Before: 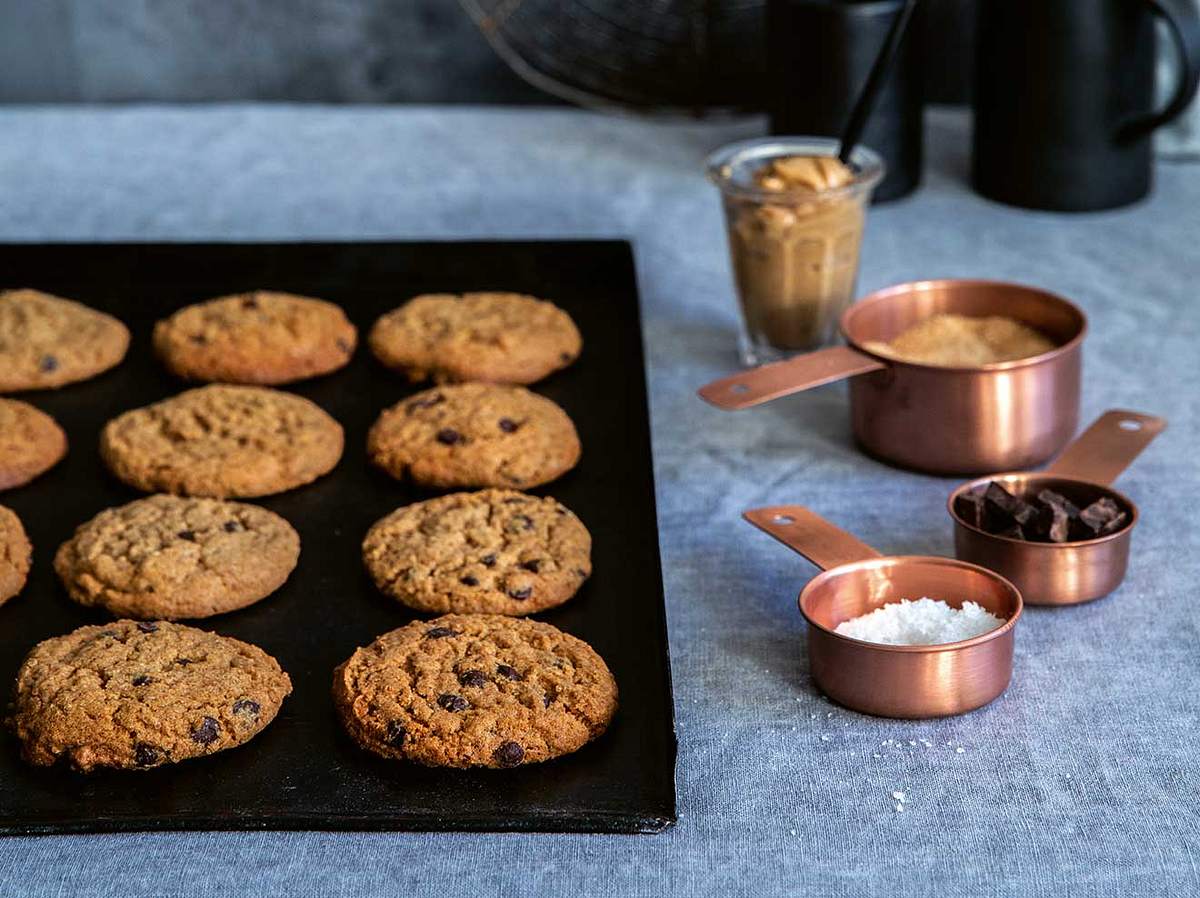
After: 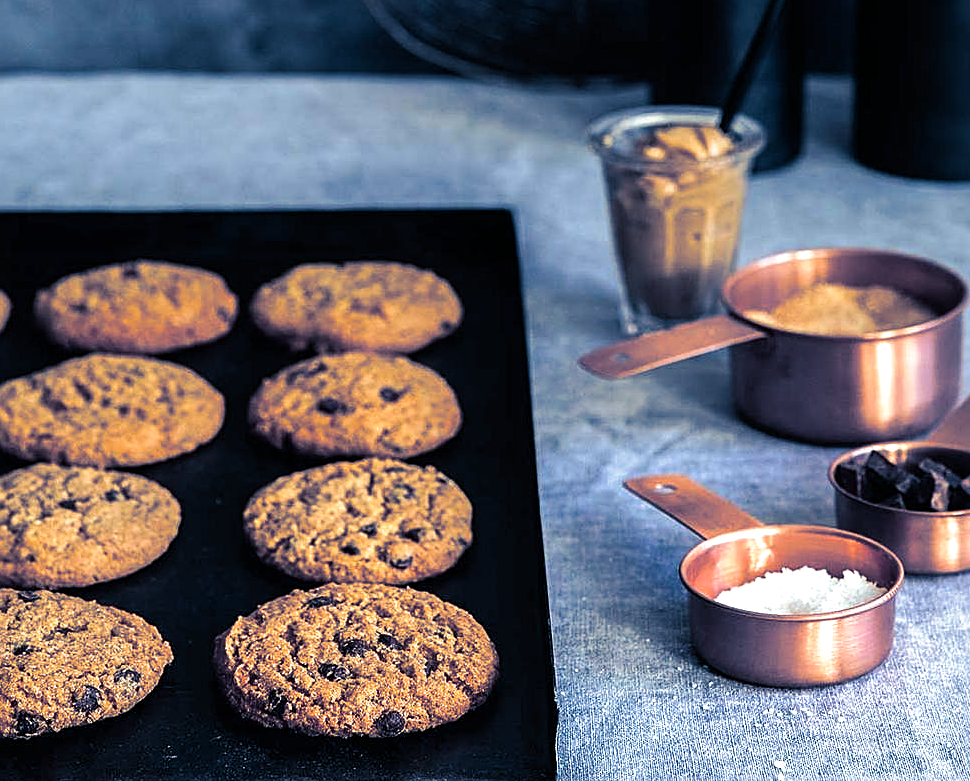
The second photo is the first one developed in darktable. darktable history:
graduated density: on, module defaults
sharpen: on, module defaults
crop: left 9.929%, top 3.475%, right 9.188%, bottom 9.529%
split-toning: shadows › hue 226.8°, shadows › saturation 0.84
exposure: exposure 0.669 EV, compensate highlight preservation false
tone equalizer: -8 EV -0.55 EV
